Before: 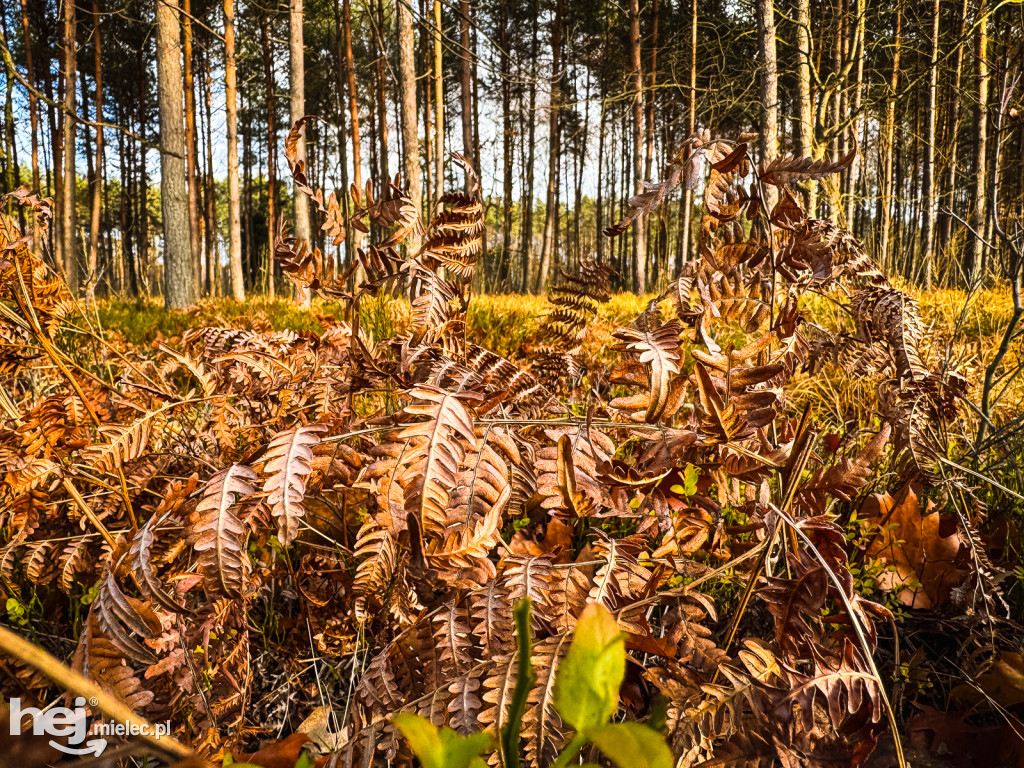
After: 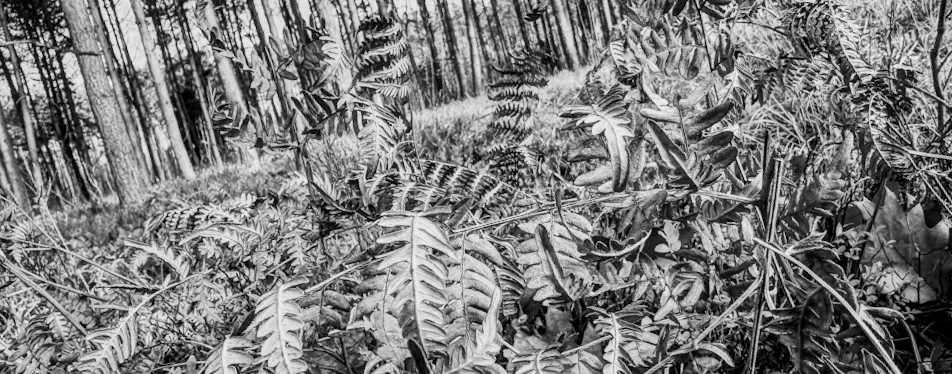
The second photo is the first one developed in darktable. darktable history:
local contrast: on, module defaults
crop and rotate: top 12.5%, bottom 12.5%
rotate and perspective: rotation -14.8°, crop left 0.1, crop right 0.903, crop top 0.25, crop bottom 0.748
monochrome: a 73.58, b 64.21
contrast brightness saturation: brightness -0.09
exposure: black level correction 0, exposure 1 EV, compensate highlight preservation false
filmic rgb: black relative exposure -7.65 EV, white relative exposure 4.56 EV, hardness 3.61
